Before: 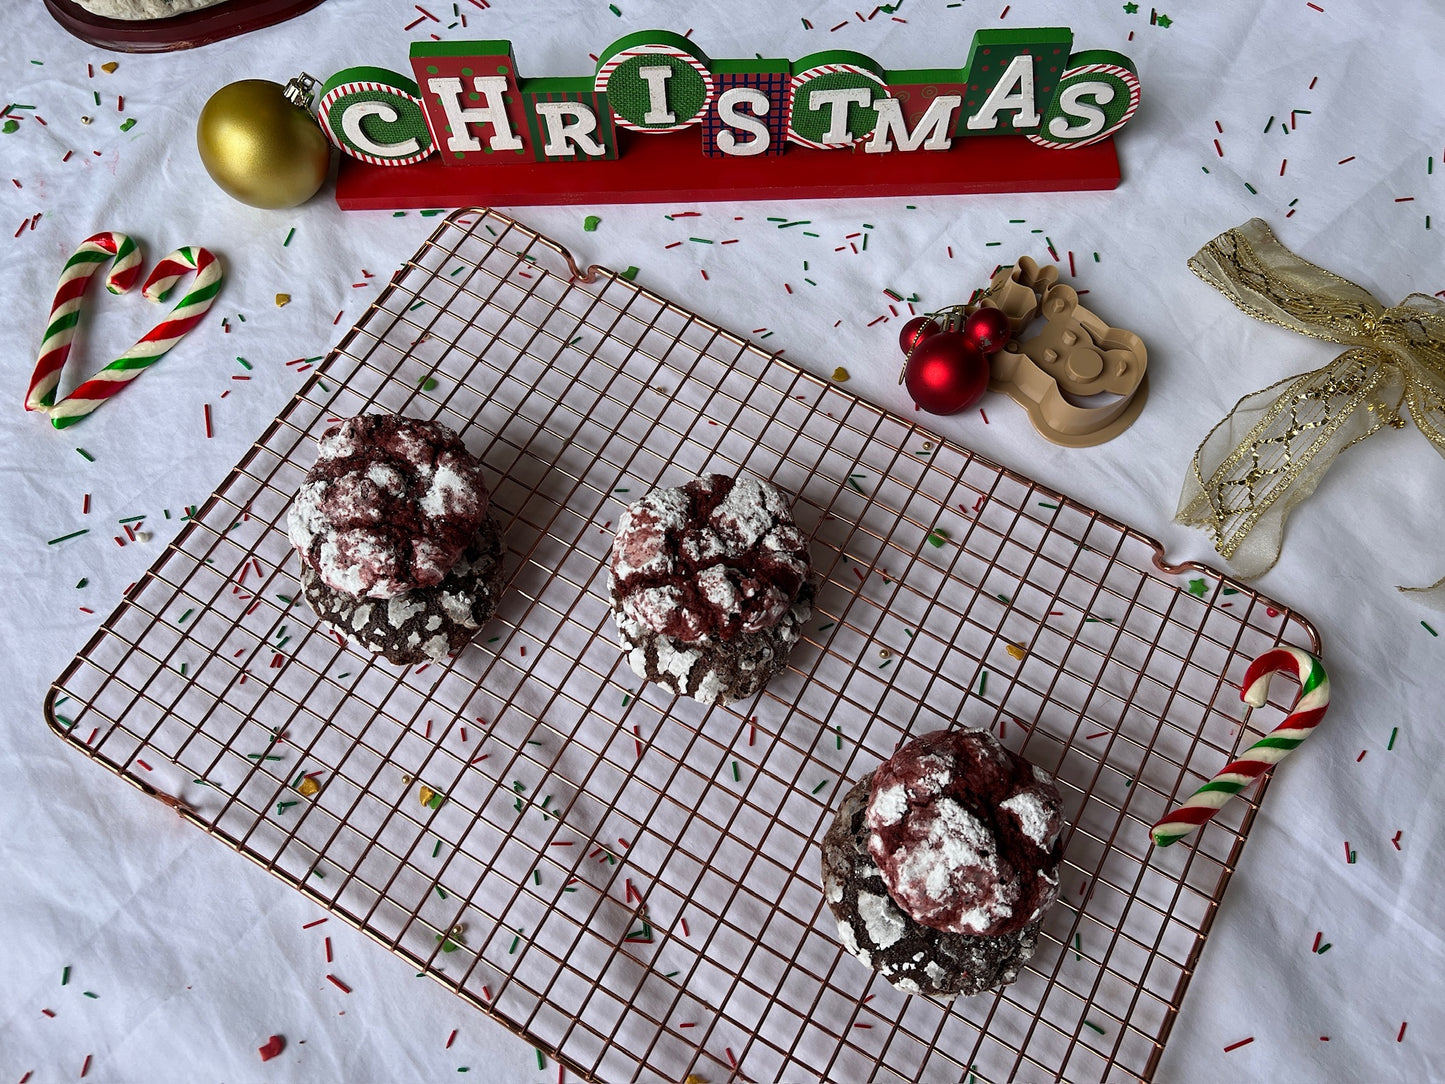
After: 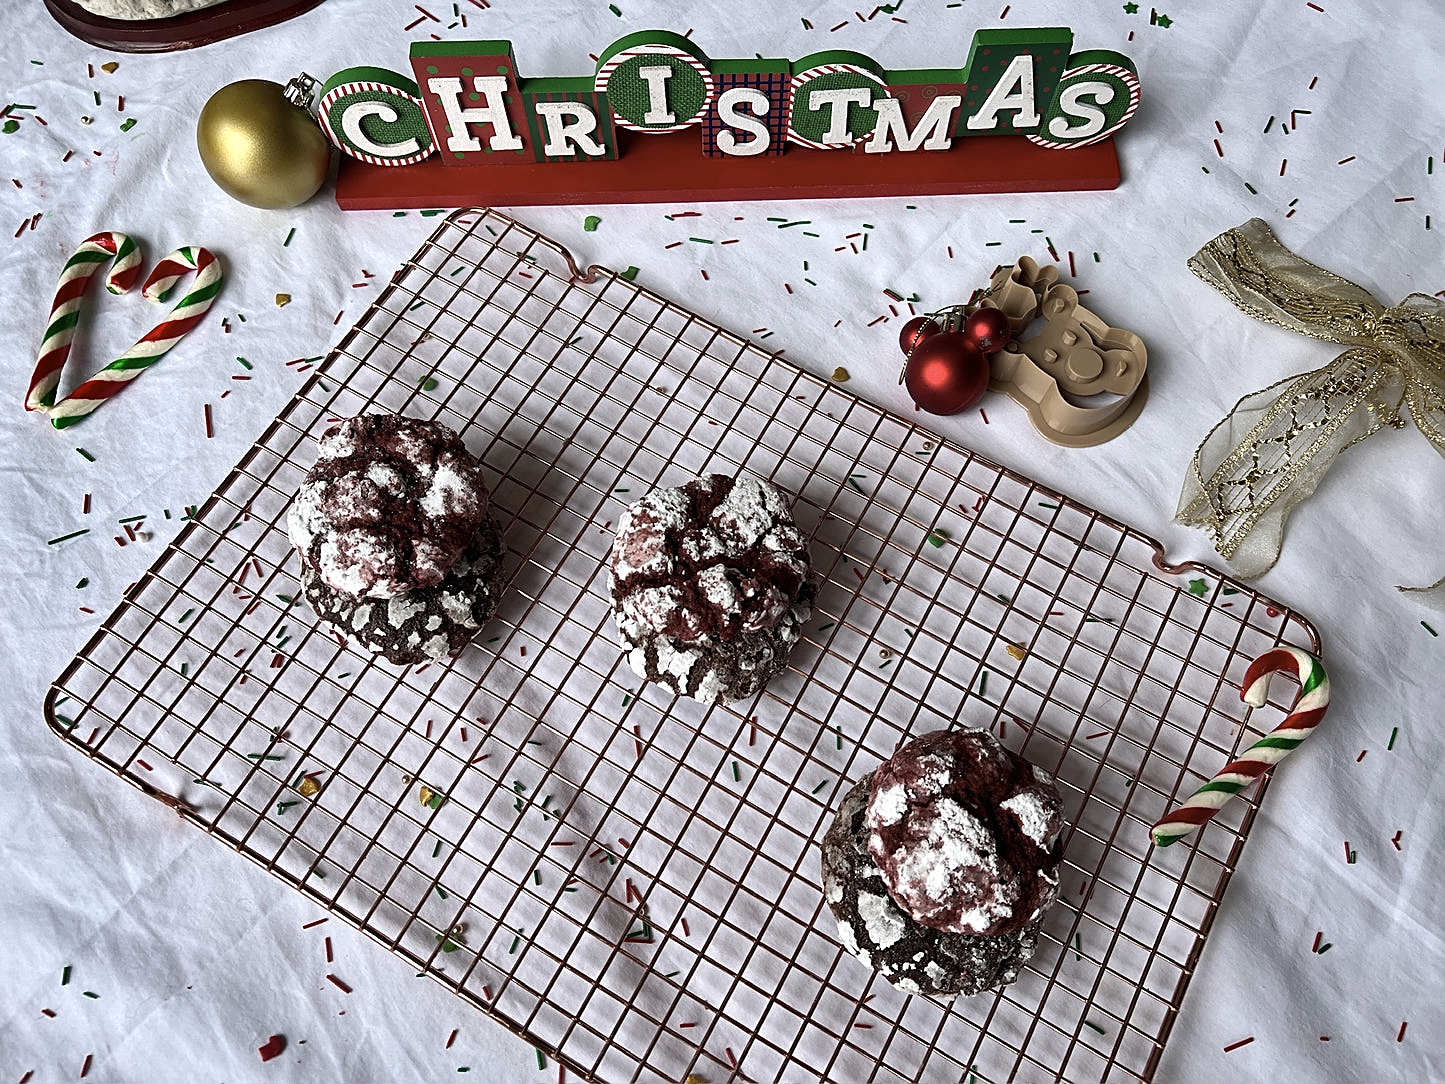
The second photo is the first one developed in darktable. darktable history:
contrast brightness saturation: contrast 0.097, saturation -0.295
exposure: black level correction 0, exposure 0.3 EV, compensate highlight preservation false
shadows and highlights: shadows 52.49, shadows color adjustment 98.01%, highlights color adjustment 58.42%, soften with gaussian
sharpen: on, module defaults
